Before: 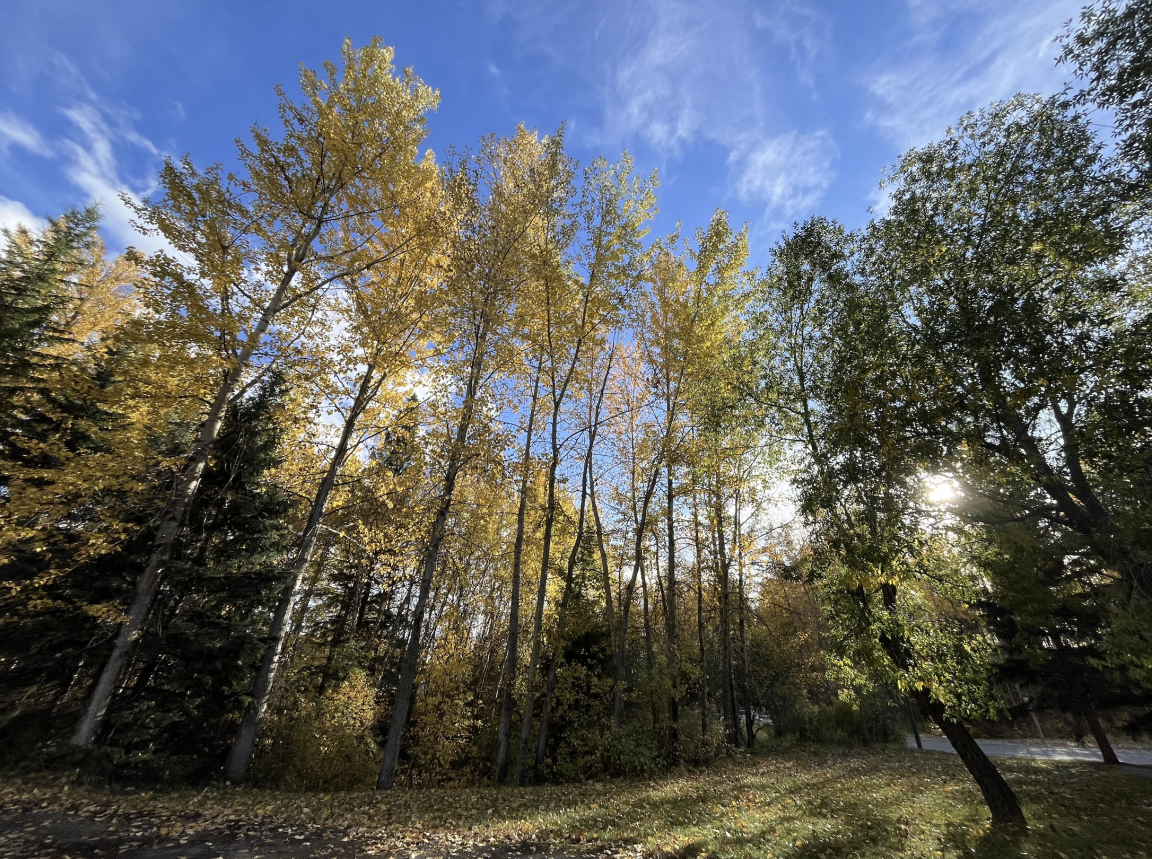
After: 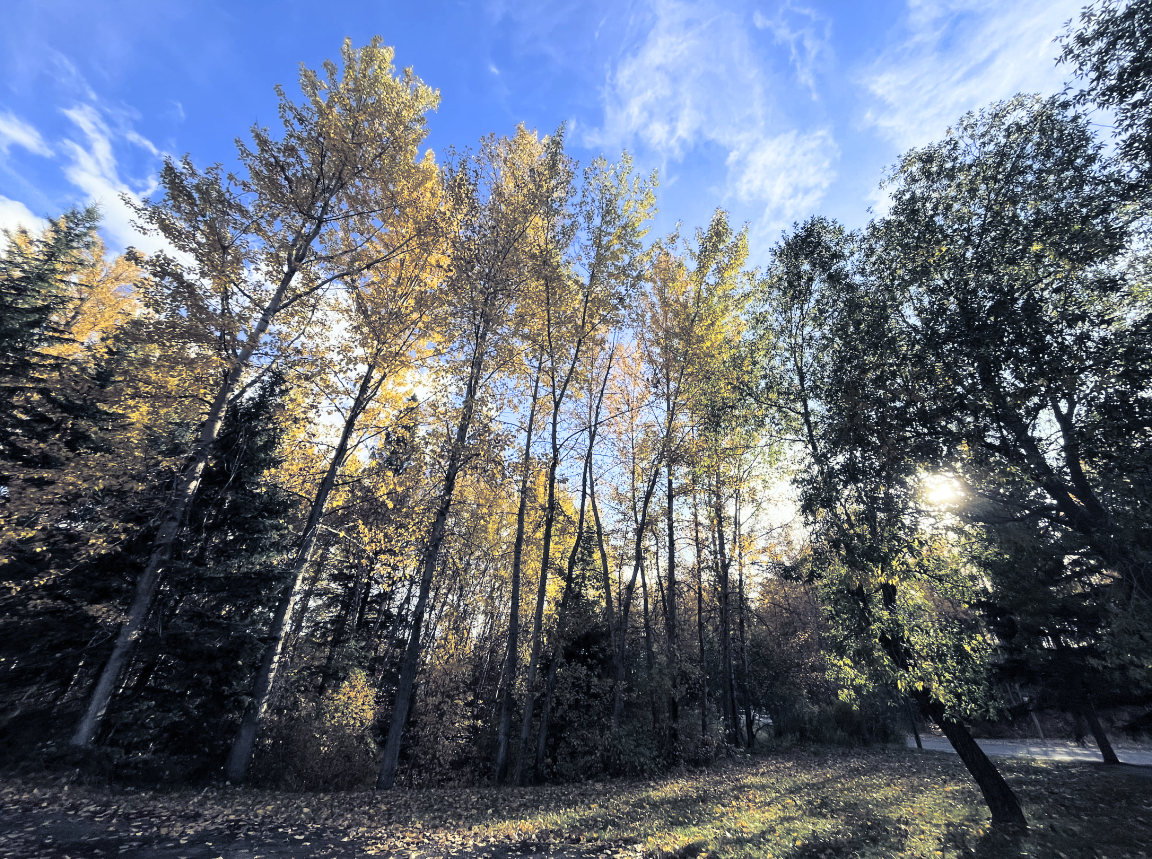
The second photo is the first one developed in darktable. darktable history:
split-toning: shadows › hue 230.4°
contrast brightness saturation: contrast 0.2, brightness 0.16, saturation 0.22
